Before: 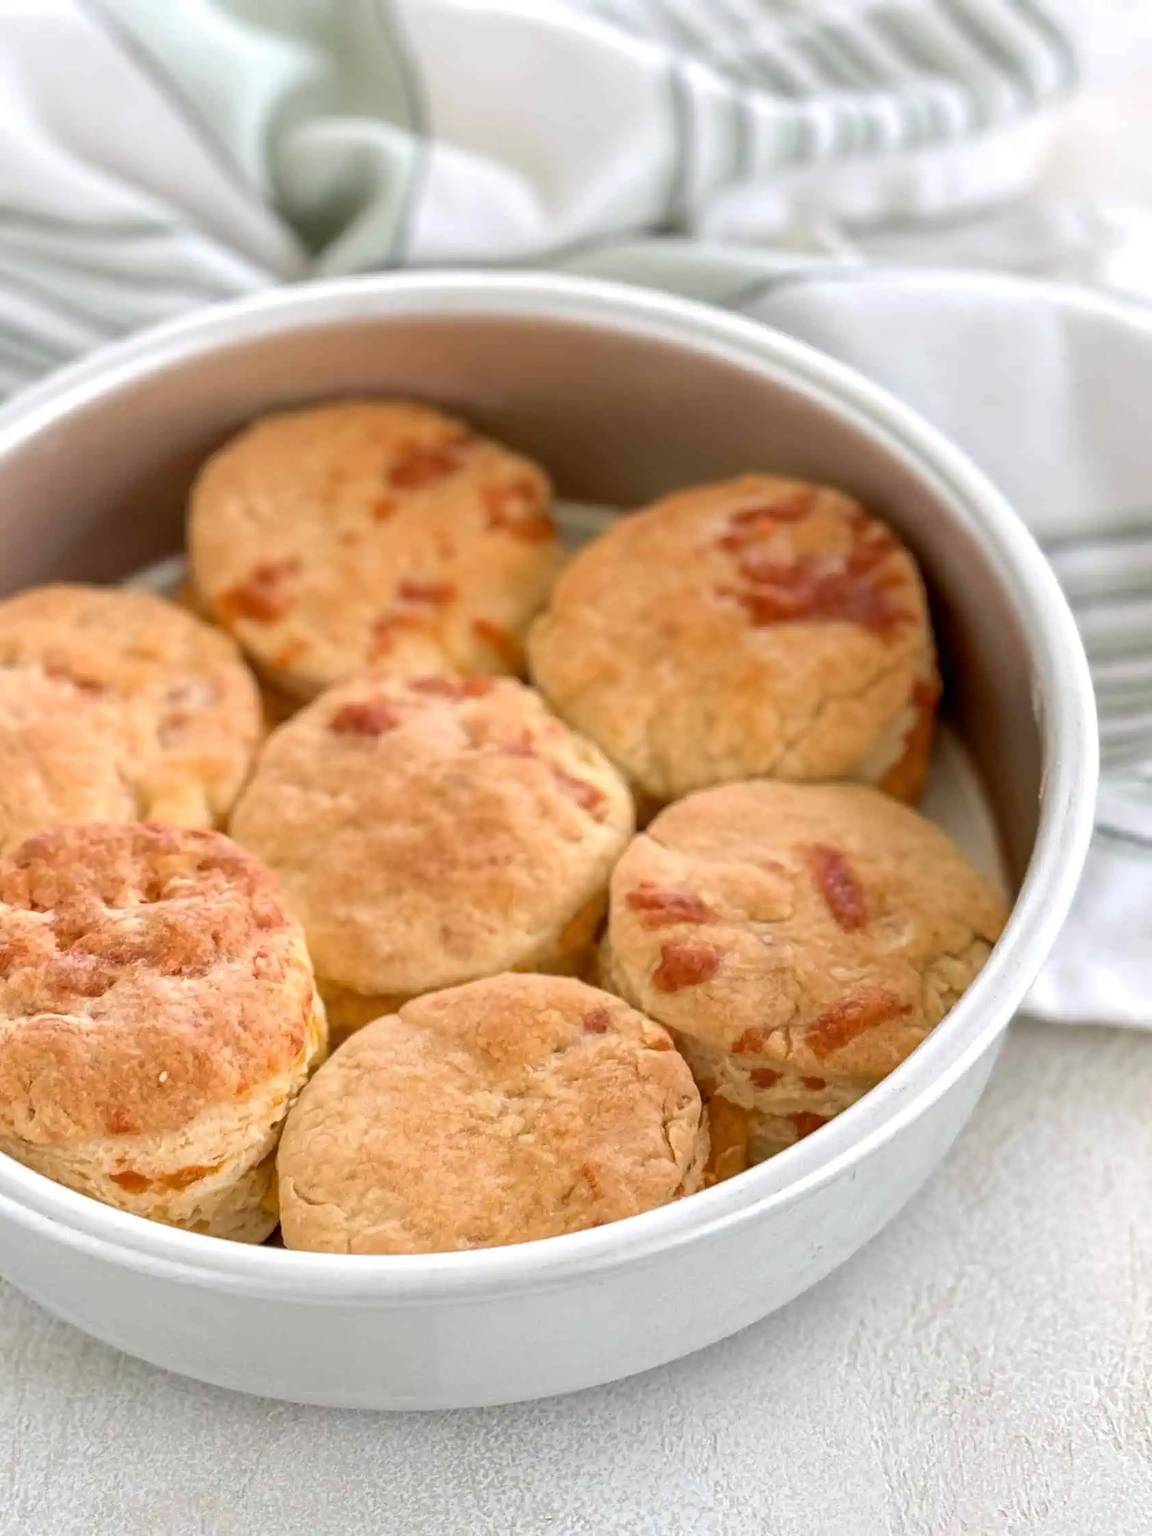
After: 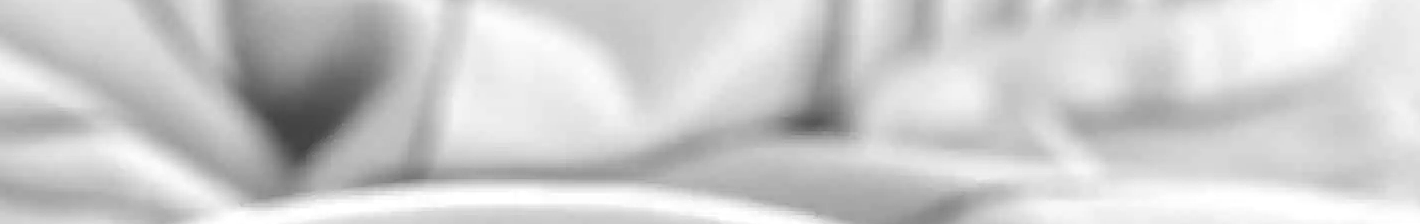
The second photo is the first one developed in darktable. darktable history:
monochrome: on, module defaults
crop and rotate: left 9.644%, top 9.491%, right 6.021%, bottom 80.509%
rgb levels: mode RGB, independent channels, levels [[0, 0.5, 1], [0, 0.521, 1], [0, 0.536, 1]]
sharpen: on, module defaults
